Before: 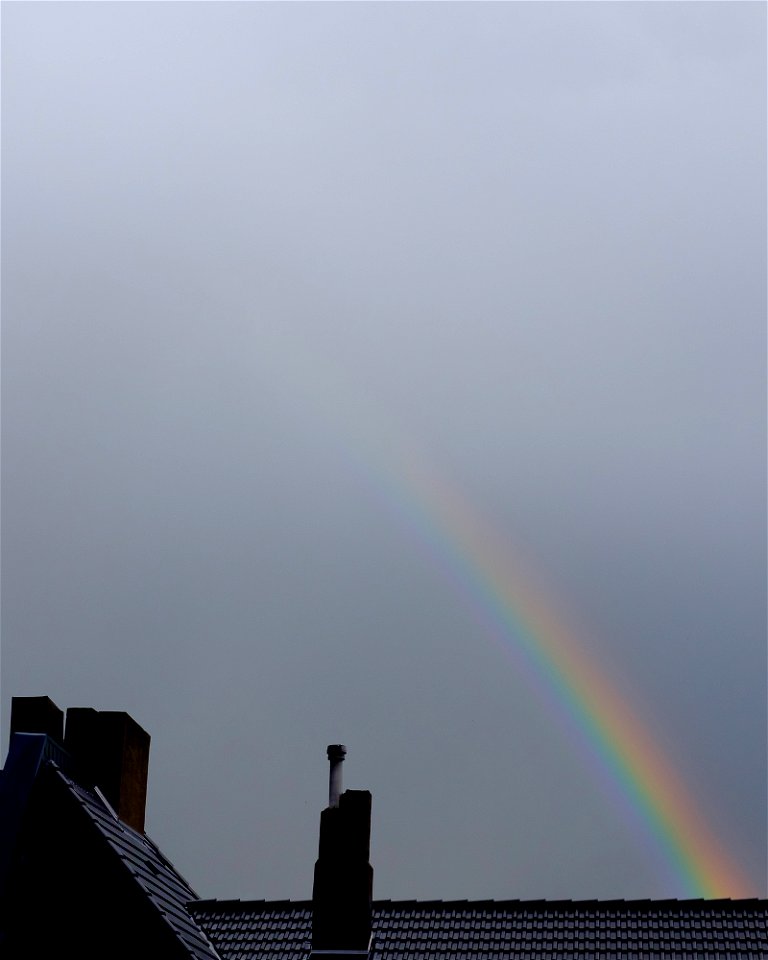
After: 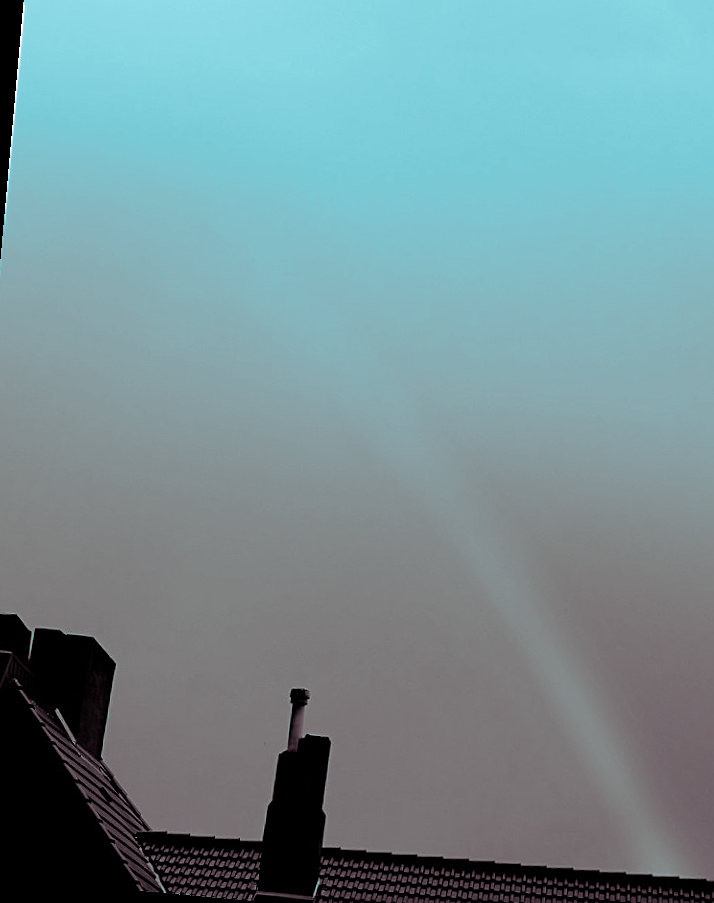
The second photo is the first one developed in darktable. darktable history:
white balance: red 0.986, blue 1.01
monochrome: on, module defaults
rotate and perspective: rotation 5.12°, automatic cropping off
sharpen: on, module defaults
crop: left 6.446%, top 8.188%, right 9.538%, bottom 3.548%
split-toning: shadows › hue 327.6°, highlights › hue 198°, highlights › saturation 0.55, balance -21.25, compress 0%
